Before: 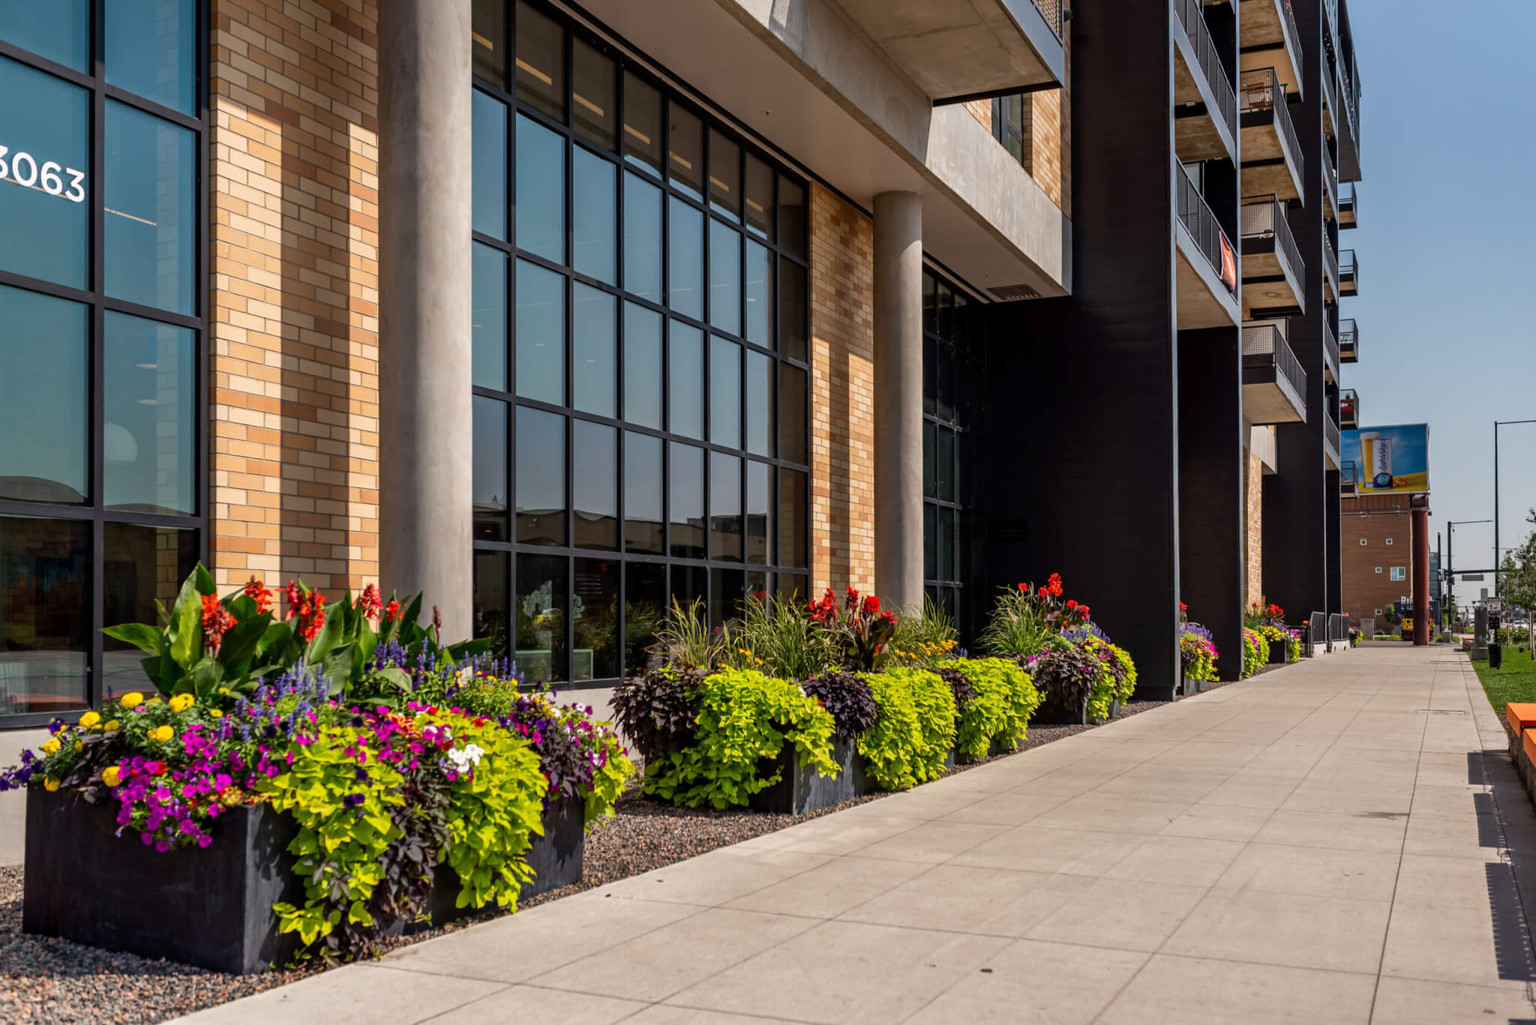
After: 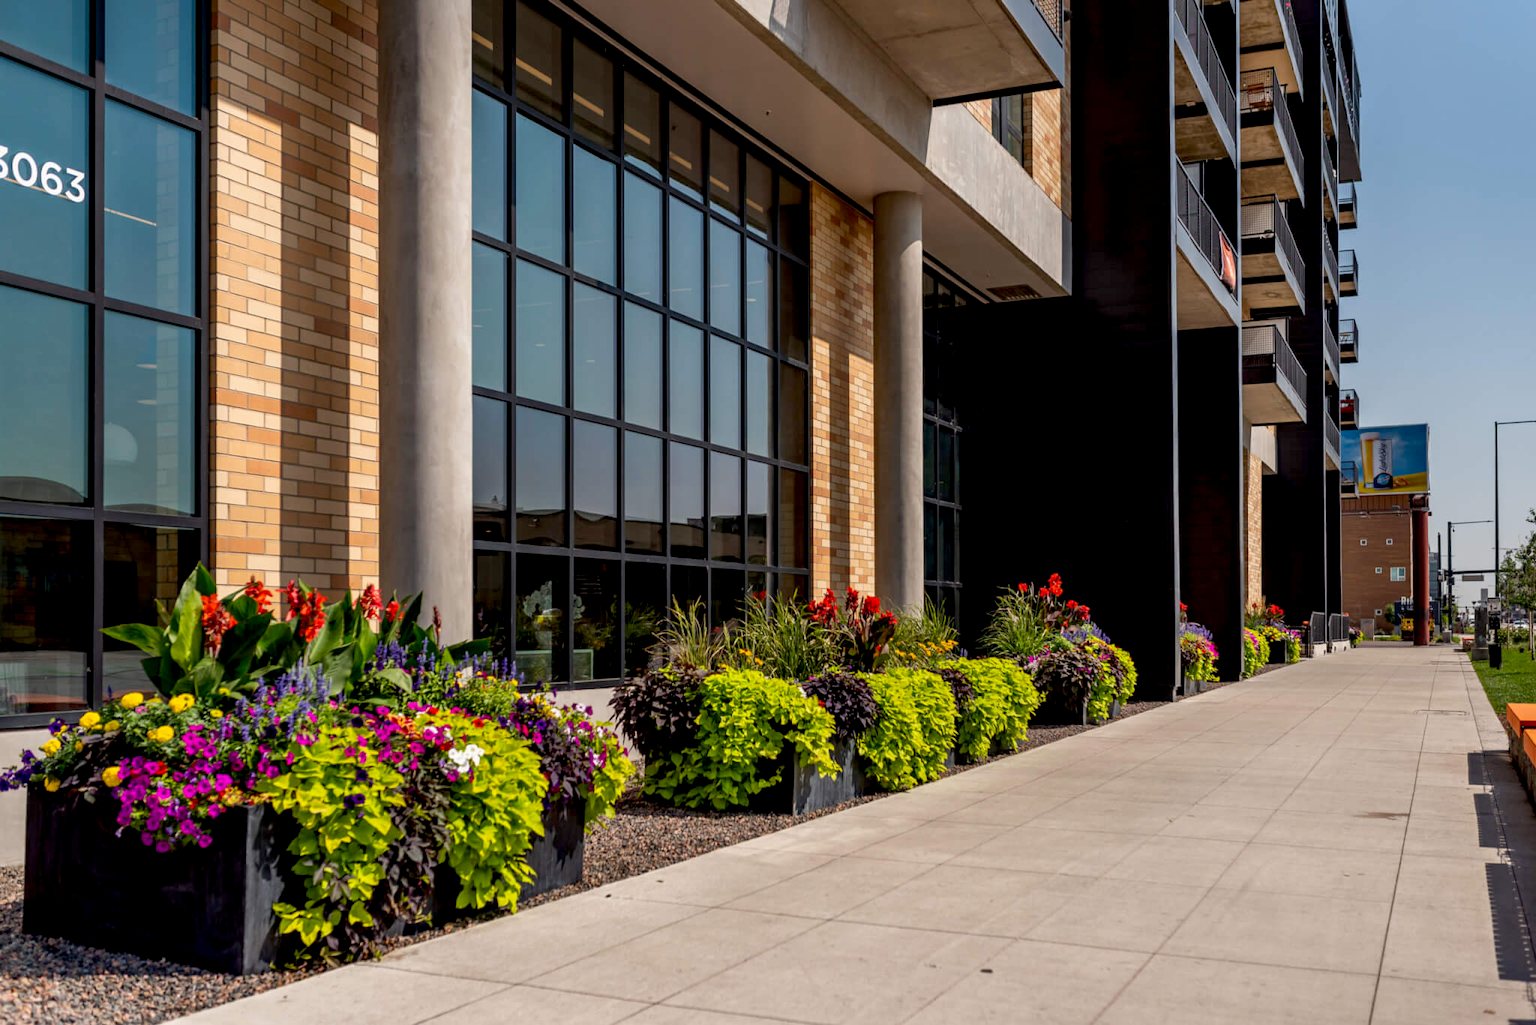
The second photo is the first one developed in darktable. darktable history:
exposure: black level correction 0.009, exposure 0.017 EV, compensate exposure bias true, compensate highlight preservation false
